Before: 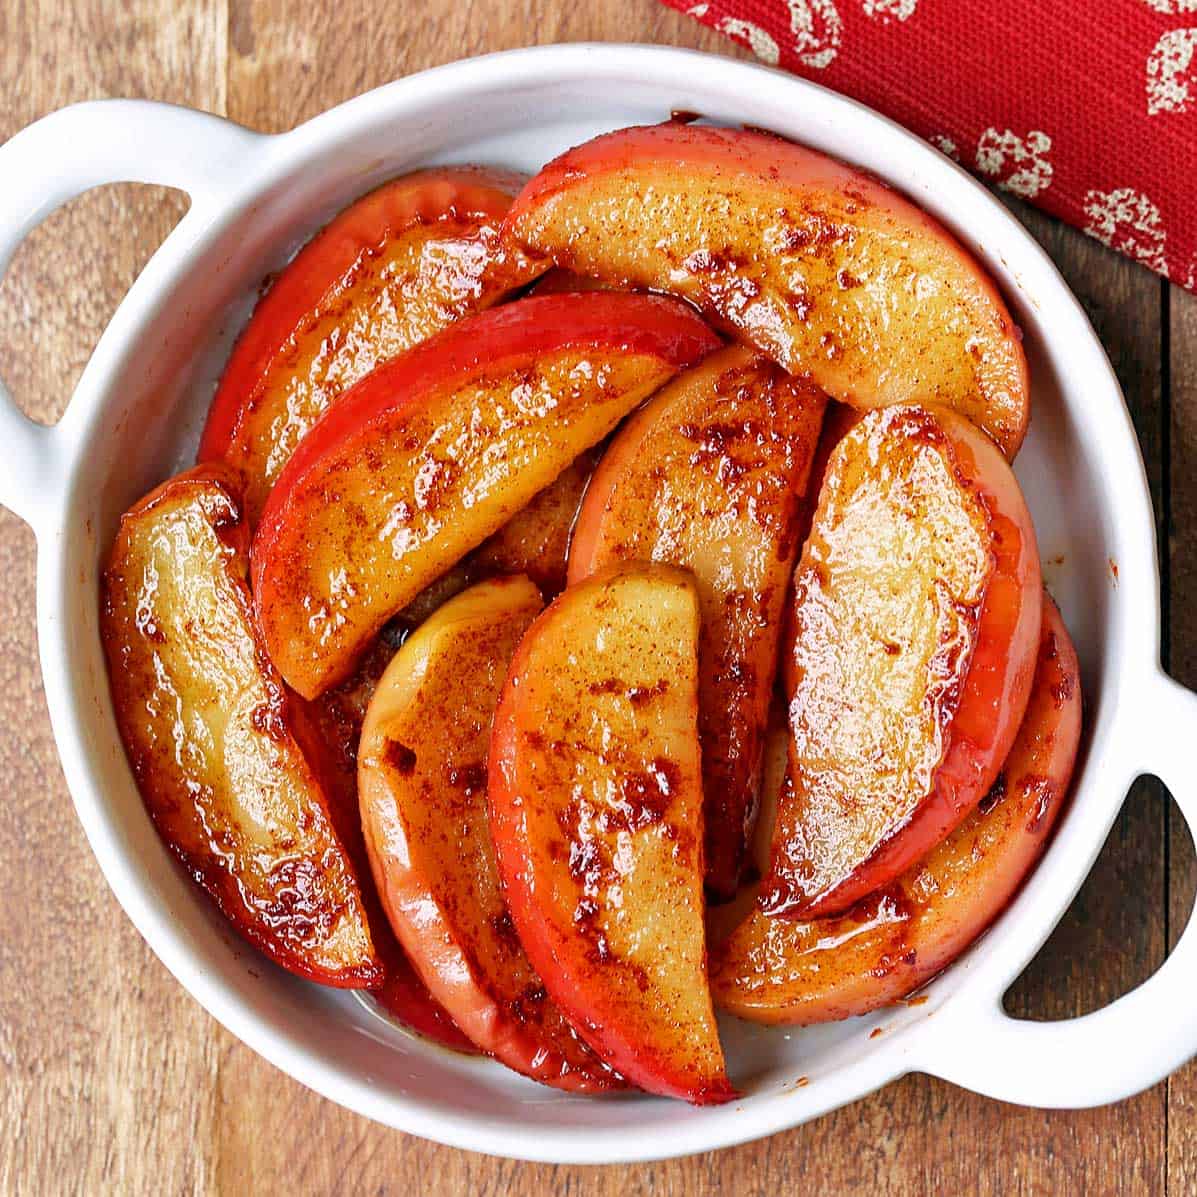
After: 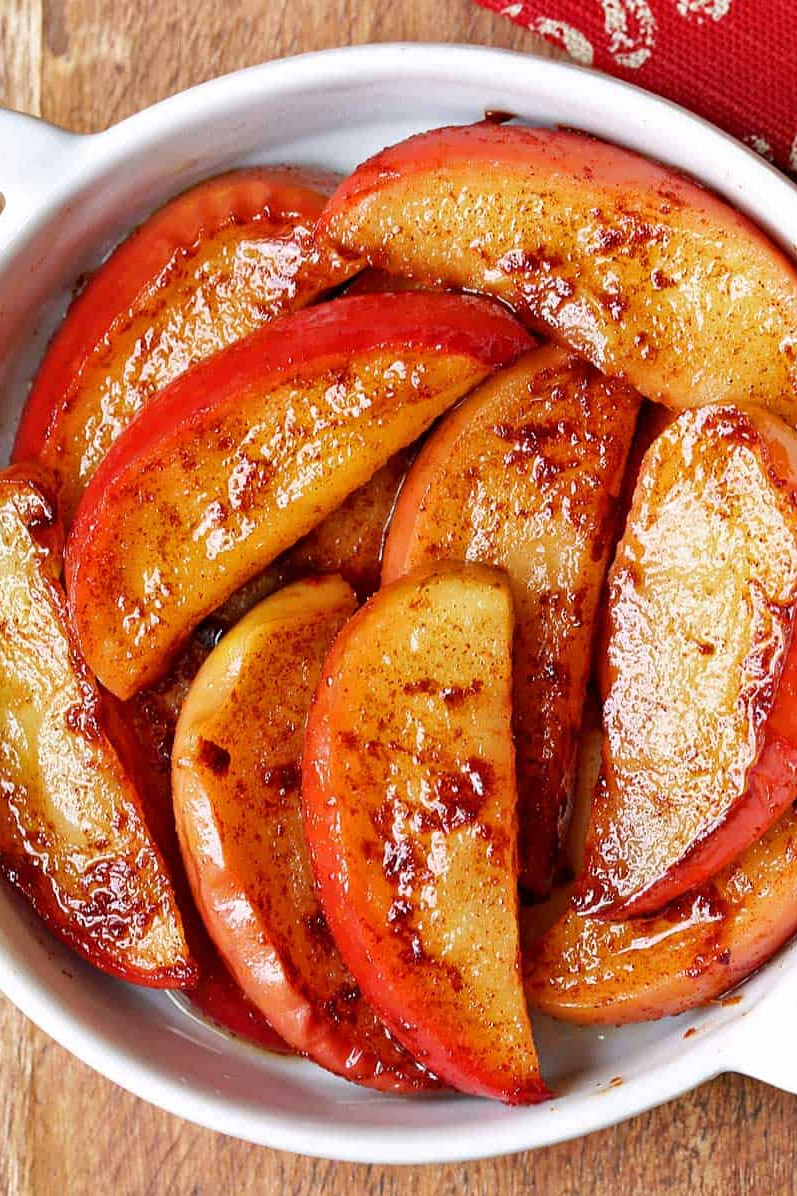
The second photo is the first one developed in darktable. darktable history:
crop and rotate: left 15.619%, right 17.737%
